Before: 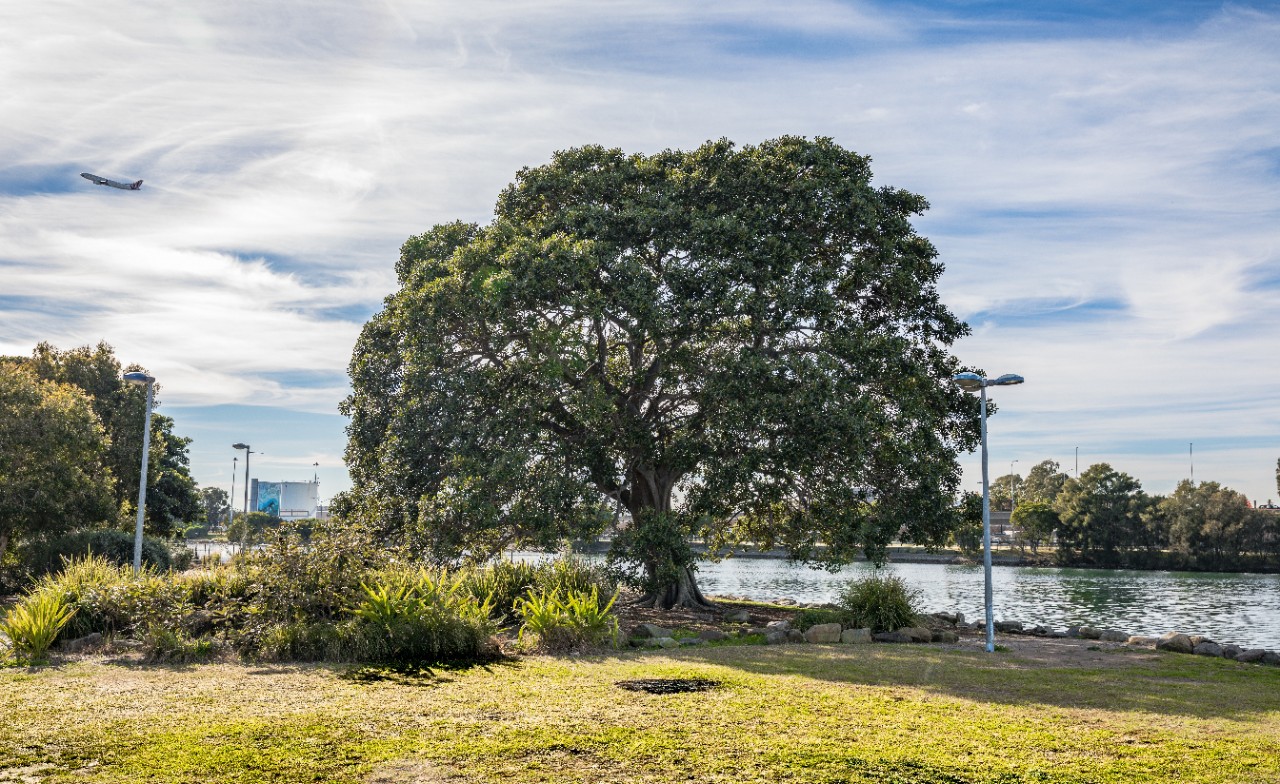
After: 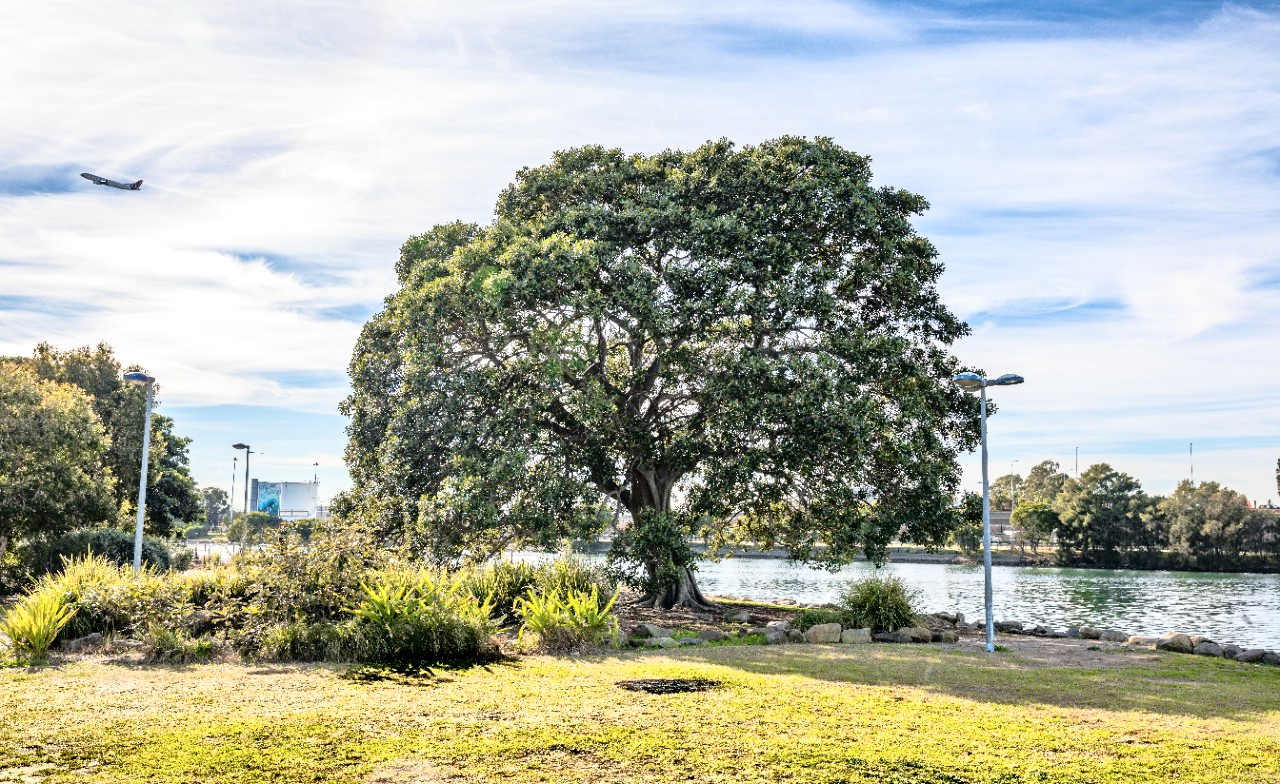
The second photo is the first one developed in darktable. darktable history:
contrast brightness saturation: contrast 0.28
exposure: exposure 0.128 EV, compensate highlight preservation false
tone equalizer: -7 EV 0.15 EV, -6 EV 0.6 EV, -5 EV 1.15 EV, -4 EV 1.33 EV, -3 EV 1.15 EV, -2 EV 0.6 EV, -1 EV 0.15 EV, mask exposure compensation -0.5 EV
